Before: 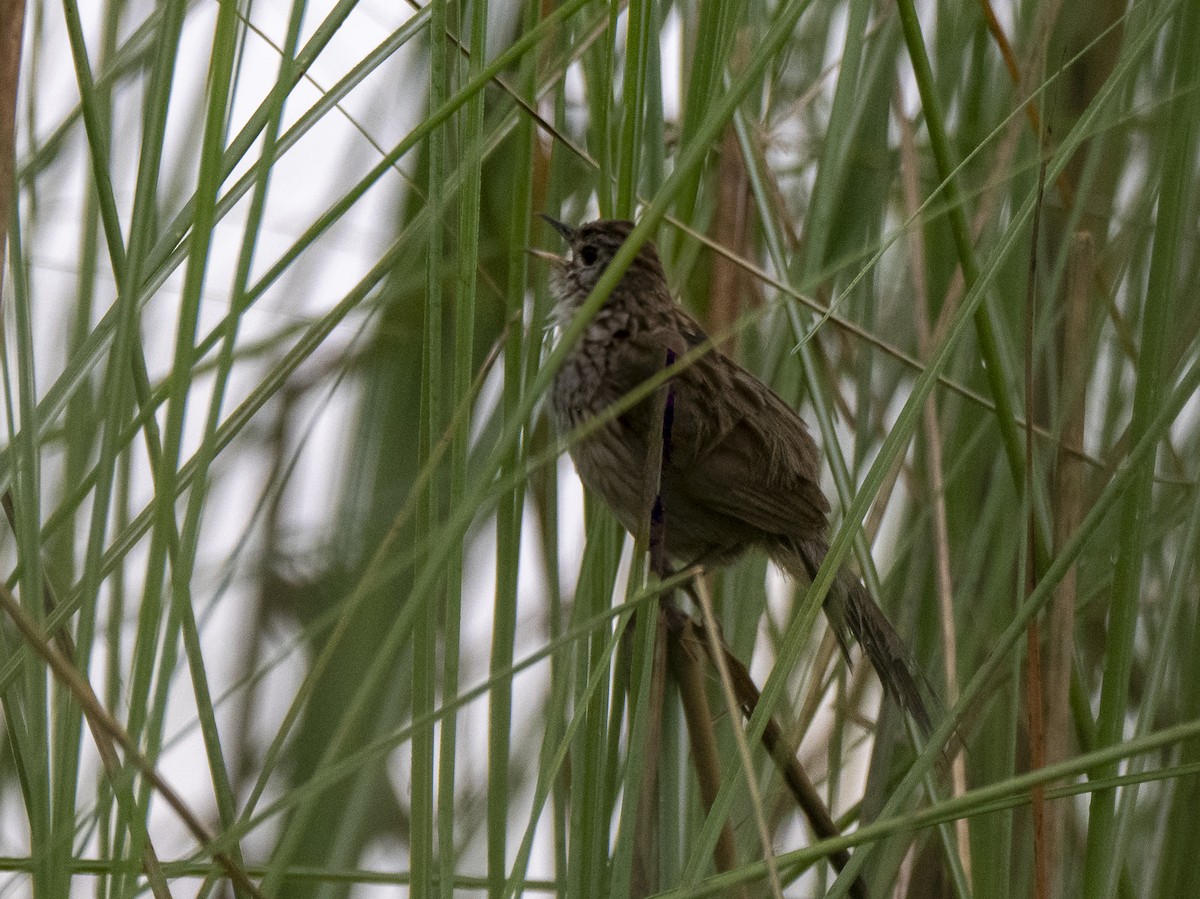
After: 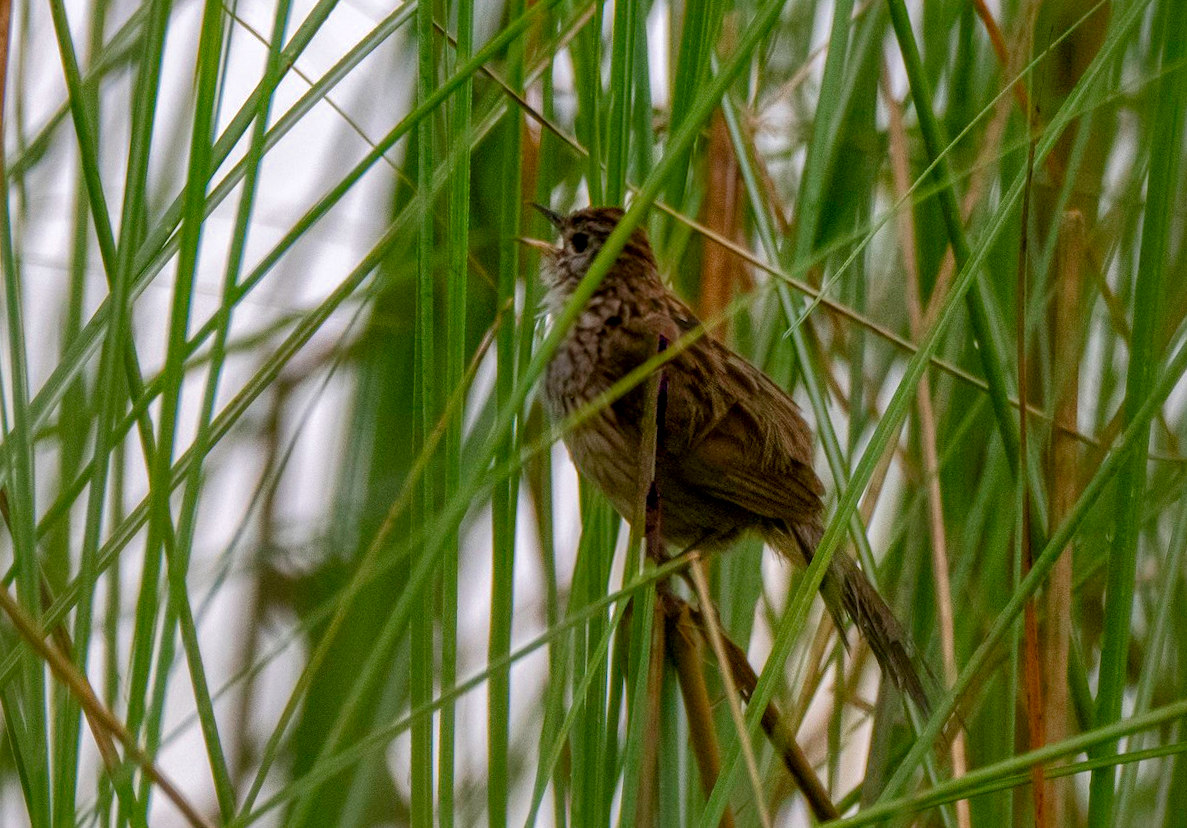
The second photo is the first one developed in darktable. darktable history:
sharpen: radius 2.883, amount 0.868, threshold 47.523
color balance rgb: perceptual saturation grading › global saturation 20%, perceptual saturation grading › highlights -25%, perceptual saturation grading › shadows 25%
haze removal: strength -0.05
color zones: curves: ch0 [(0, 0.613) (0.01, 0.613) (0.245, 0.448) (0.498, 0.529) (0.642, 0.665) (0.879, 0.777) (0.99, 0.613)]; ch1 [(0, 0) (0.143, 0) (0.286, 0) (0.429, 0) (0.571, 0) (0.714, 0) (0.857, 0)], mix -131.09%
local contrast: on, module defaults
rotate and perspective: rotation -1°, crop left 0.011, crop right 0.989, crop top 0.025, crop bottom 0.975
shadows and highlights: on, module defaults
crop and rotate: top 0%, bottom 5.097%
